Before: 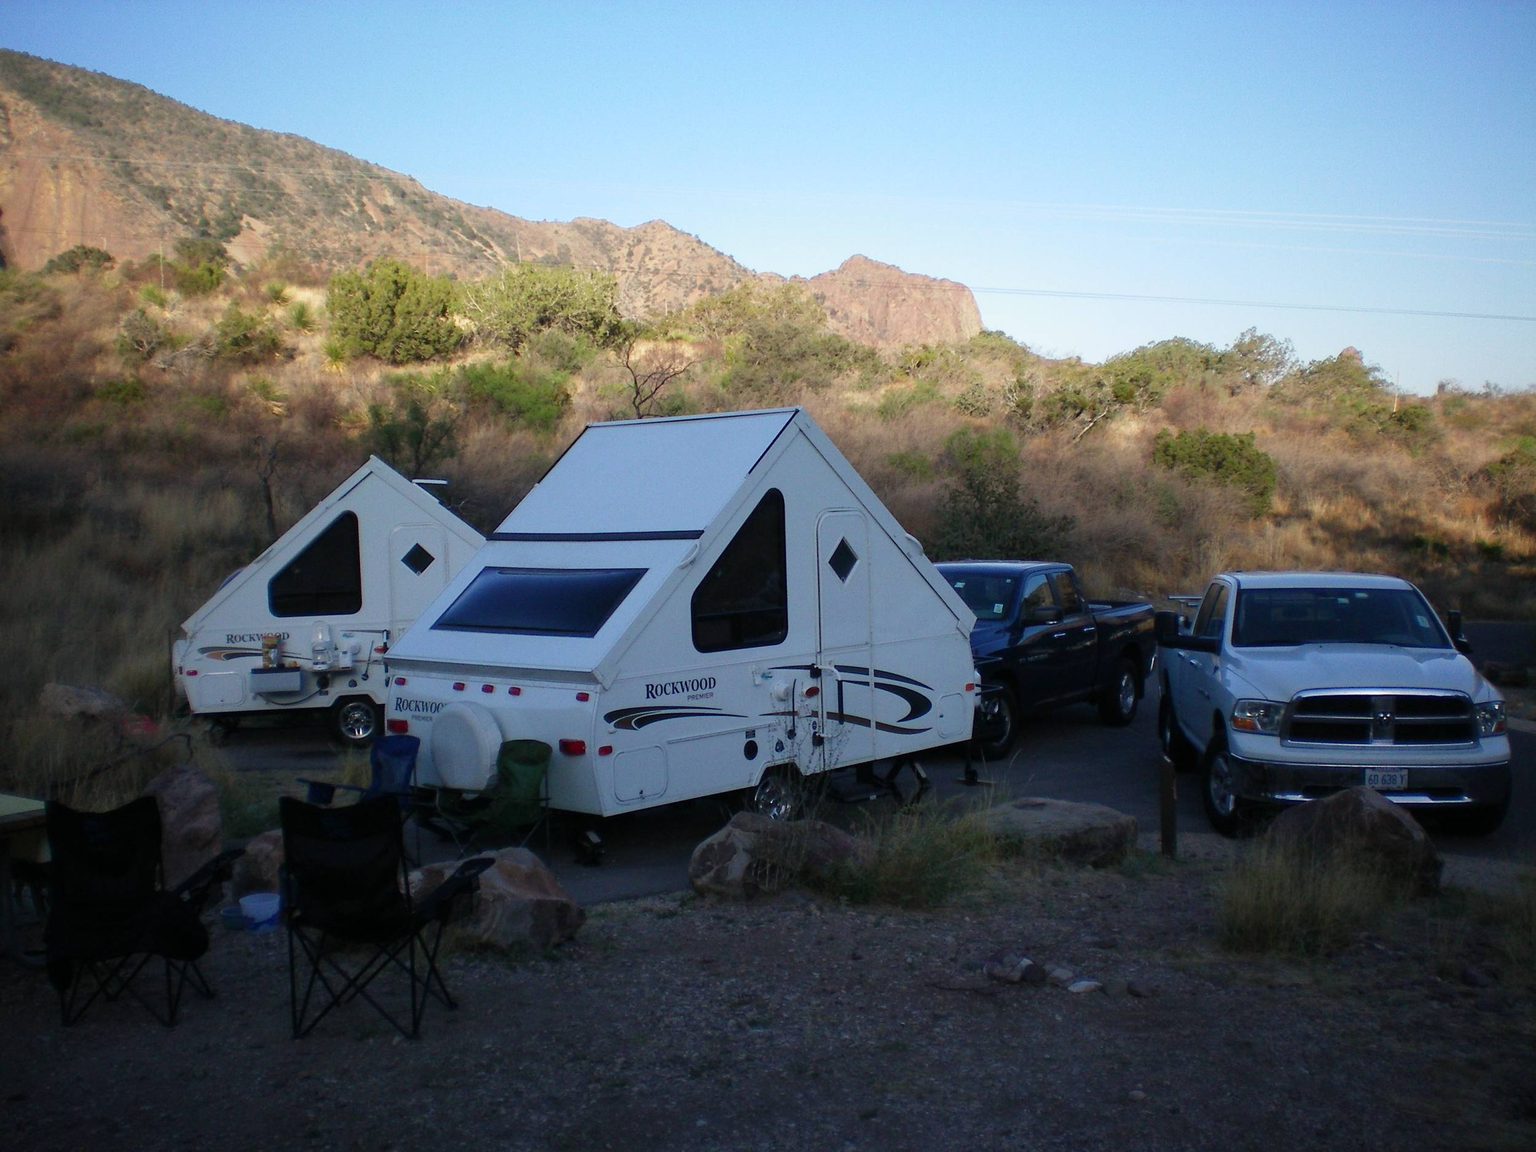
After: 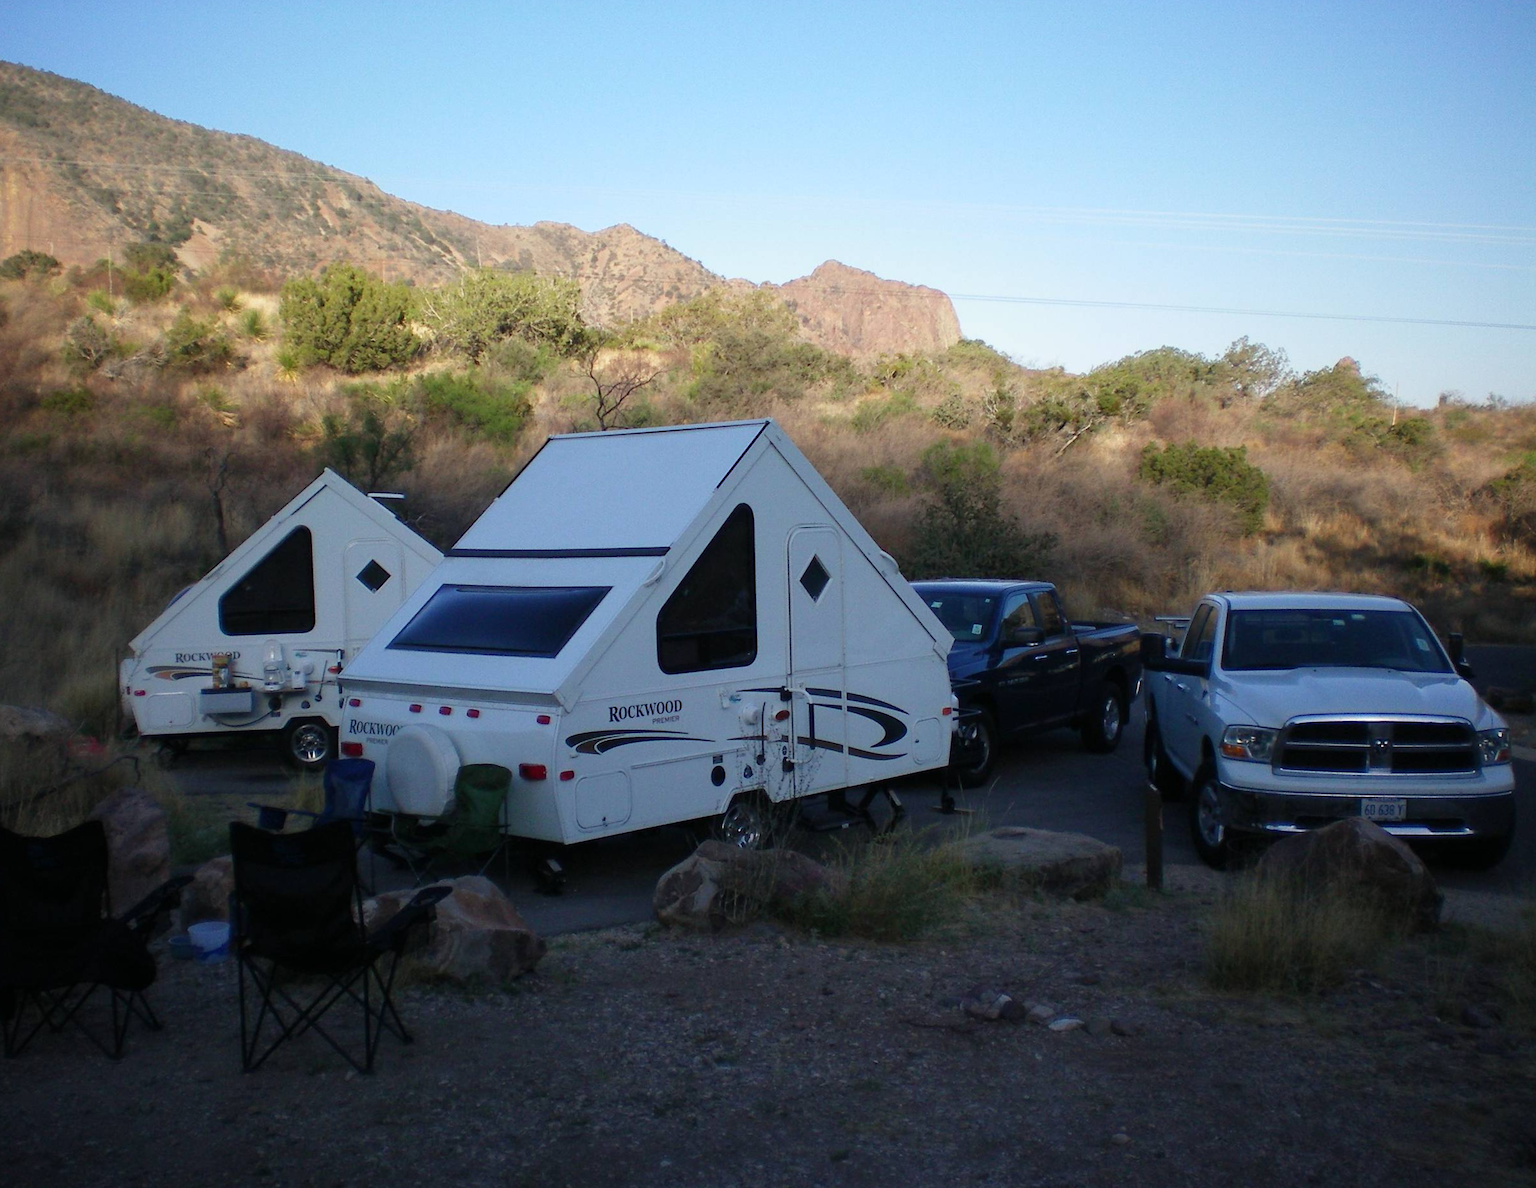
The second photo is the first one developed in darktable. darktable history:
rotate and perspective: rotation 0.192°, lens shift (horizontal) -0.015, crop left 0.005, crop right 0.996, crop top 0.006, crop bottom 0.99
crop and rotate: left 3.238%
